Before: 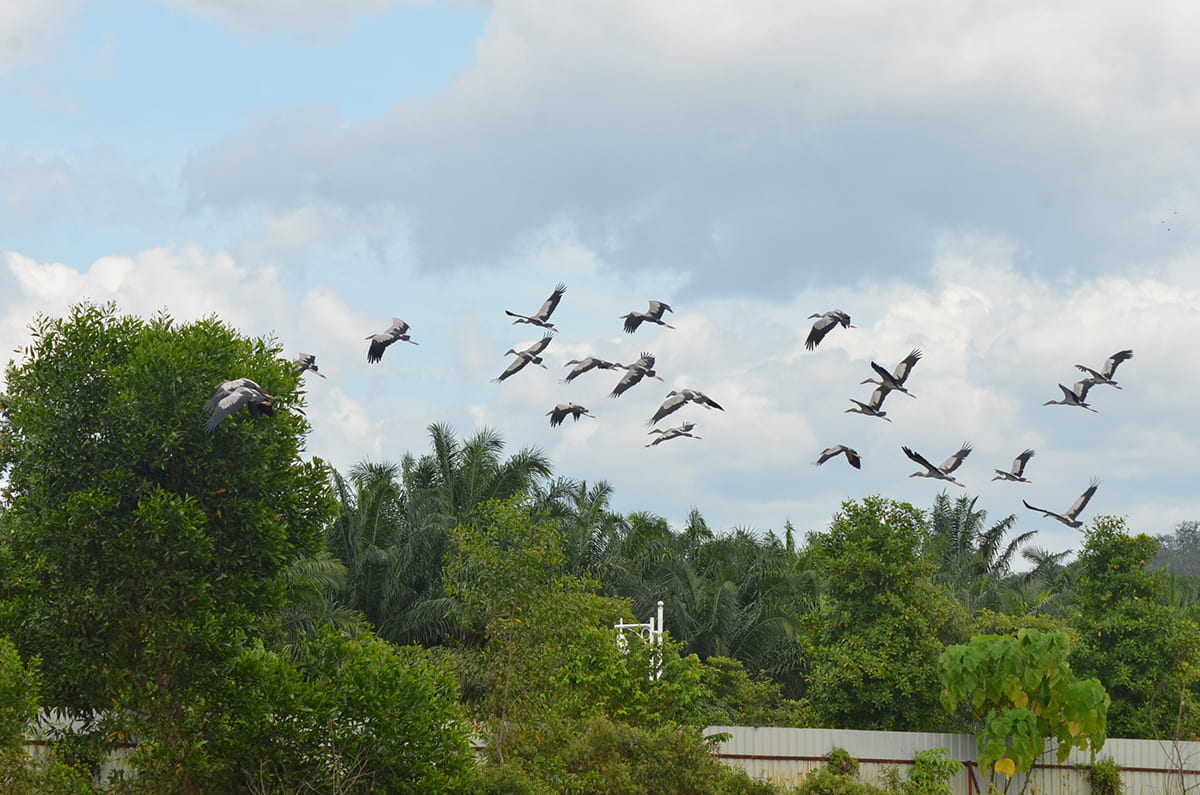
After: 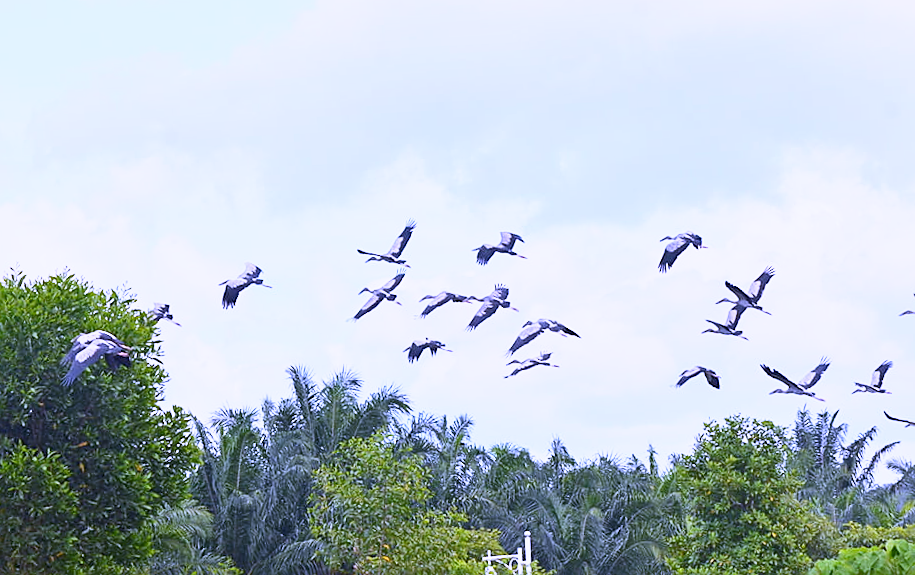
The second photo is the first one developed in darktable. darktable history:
crop and rotate: left 10.77%, top 5.1%, right 10.41%, bottom 16.76%
tone curve: color space Lab, linked channels, preserve colors none
white balance: red 0.98, blue 1.61
sharpen: on, module defaults
rotate and perspective: rotation -3°, crop left 0.031, crop right 0.968, crop top 0.07, crop bottom 0.93
base curve: curves: ch0 [(0, 0) (0.088, 0.125) (0.176, 0.251) (0.354, 0.501) (0.613, 0.749) (1, 0.877)], preserve colors none
contrast brightness saturation: contrast 0.2, brightness 0.16, saturation 0.22
local contrast: mode bilateral grid, contrast 20, coarseness 50, detail 120%, midtone range 0.2
